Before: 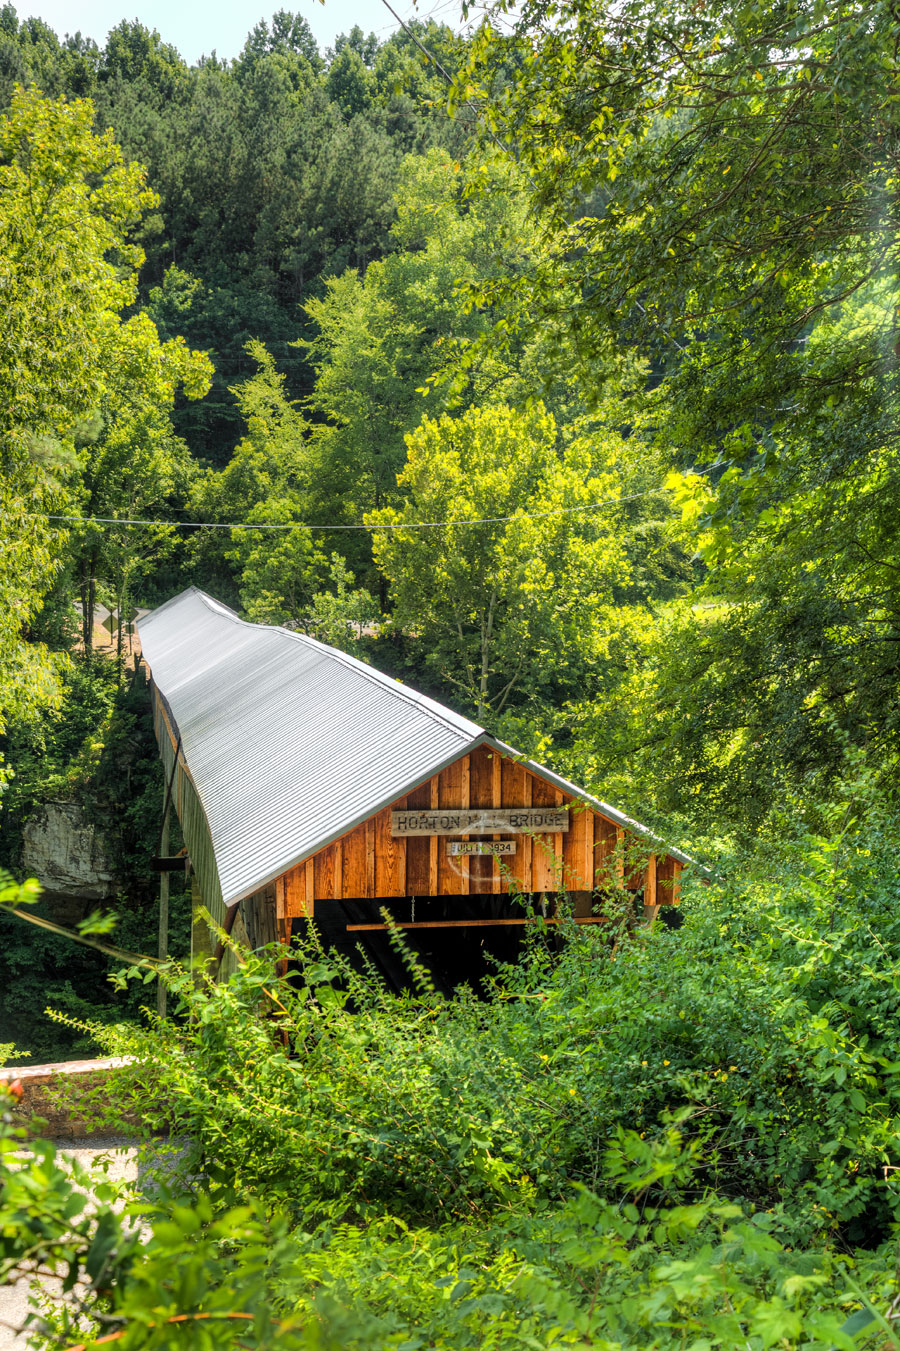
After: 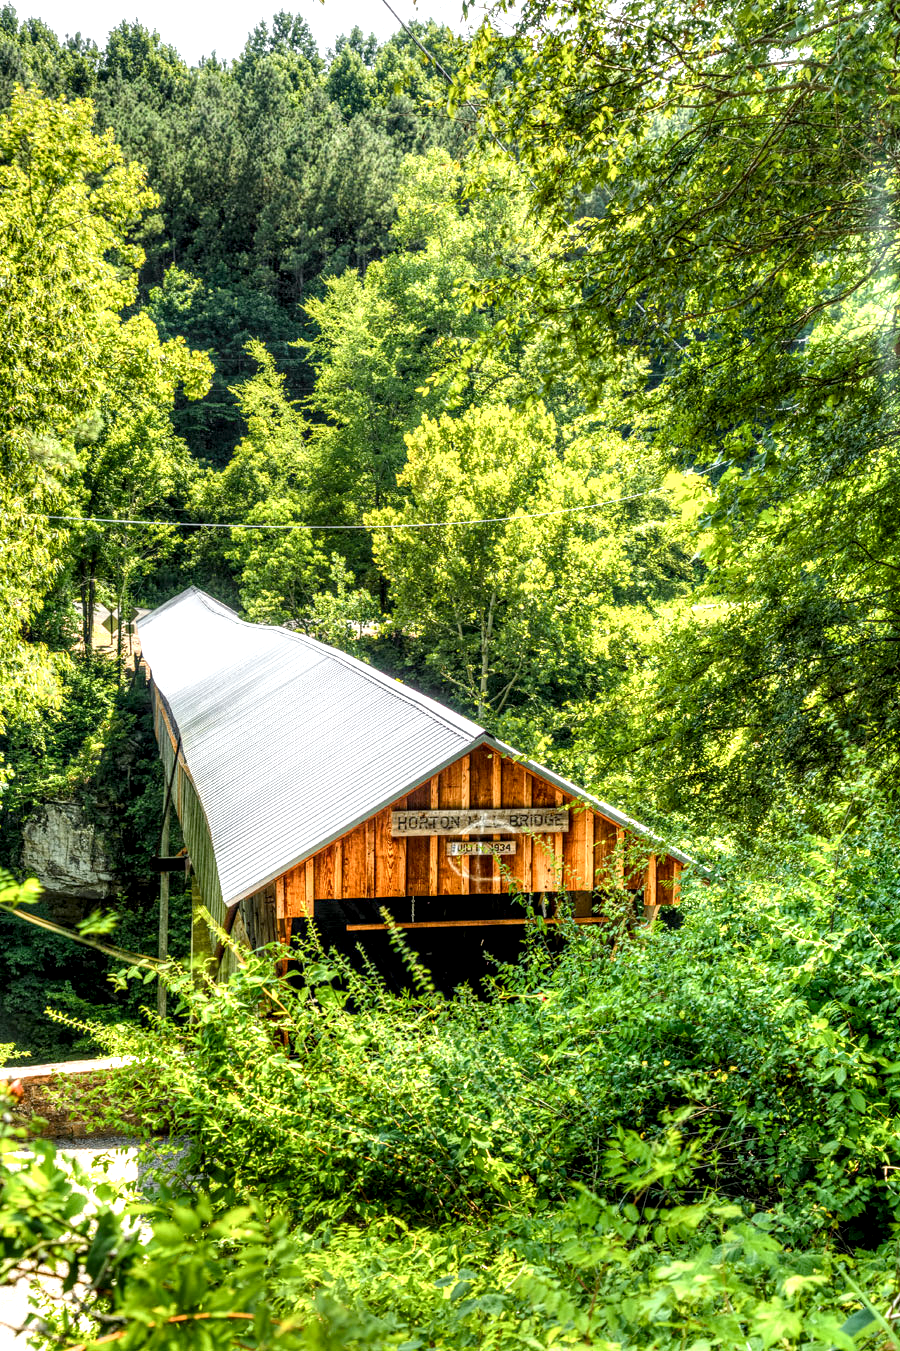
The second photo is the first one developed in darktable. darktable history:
exposure: exposure 0.561 EV, compensate highlight preservation false
color balance rgb: perceptual saturation grading › global saturation 20%, perceptual saturation grading › highlights -25.911%, perceptual saturation grading › shadows 24.666%
local contrast: highlights 60%, shadows 61%, detail 160%
